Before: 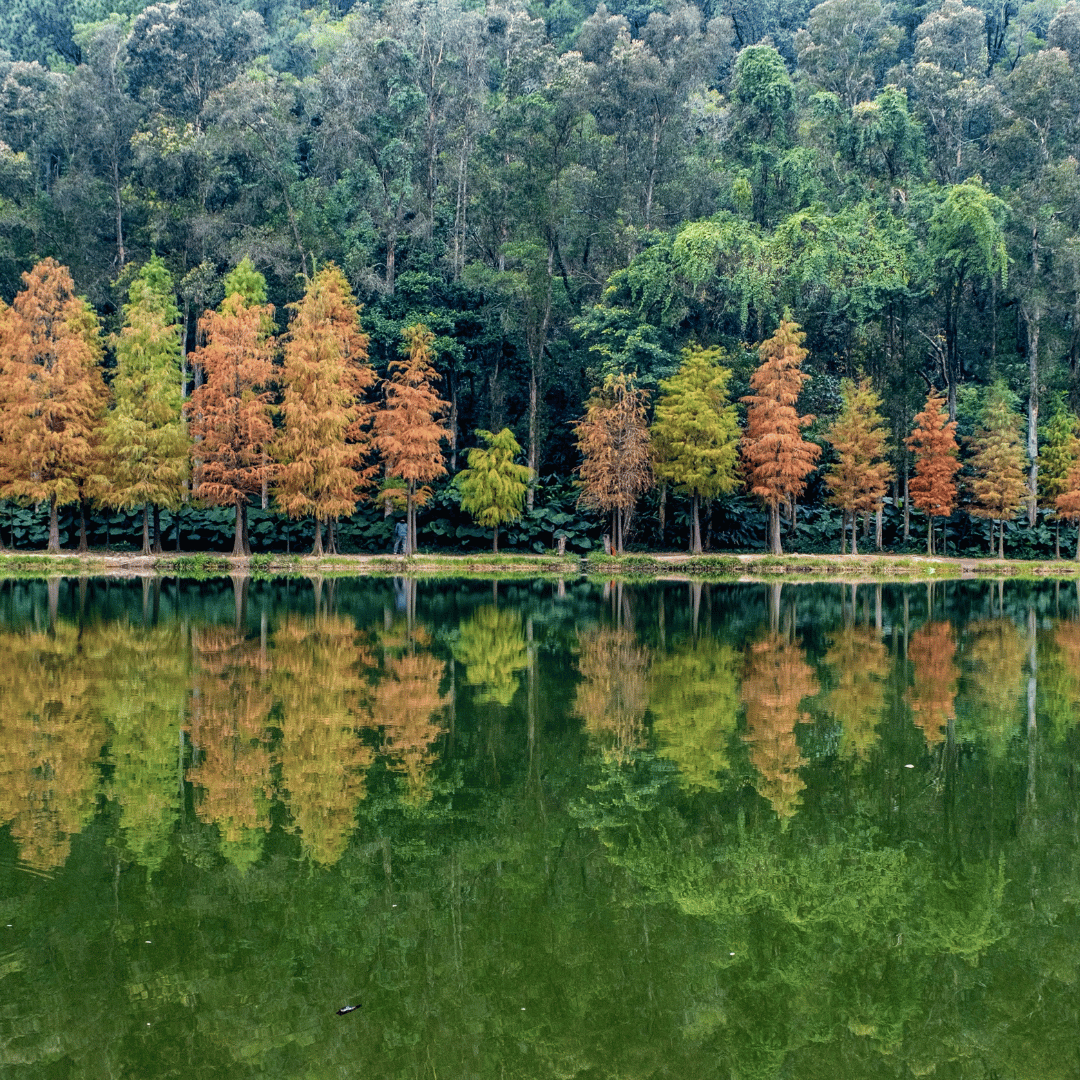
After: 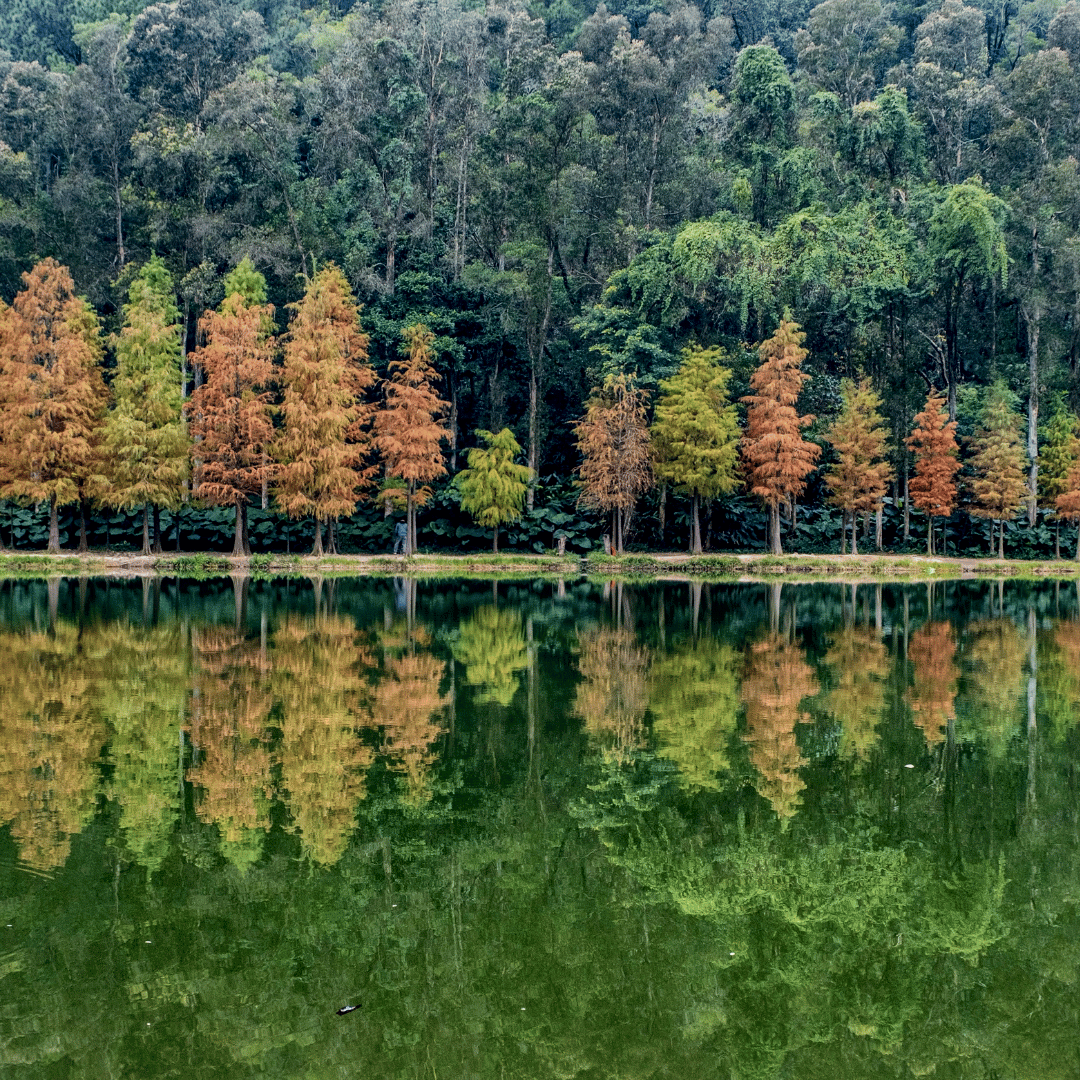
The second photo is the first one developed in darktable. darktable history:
graduated density: on, module defaults
local contrast: mode bilateral grid, contrast 20, coarseness 50, detail 150%, midtone range 0.2
